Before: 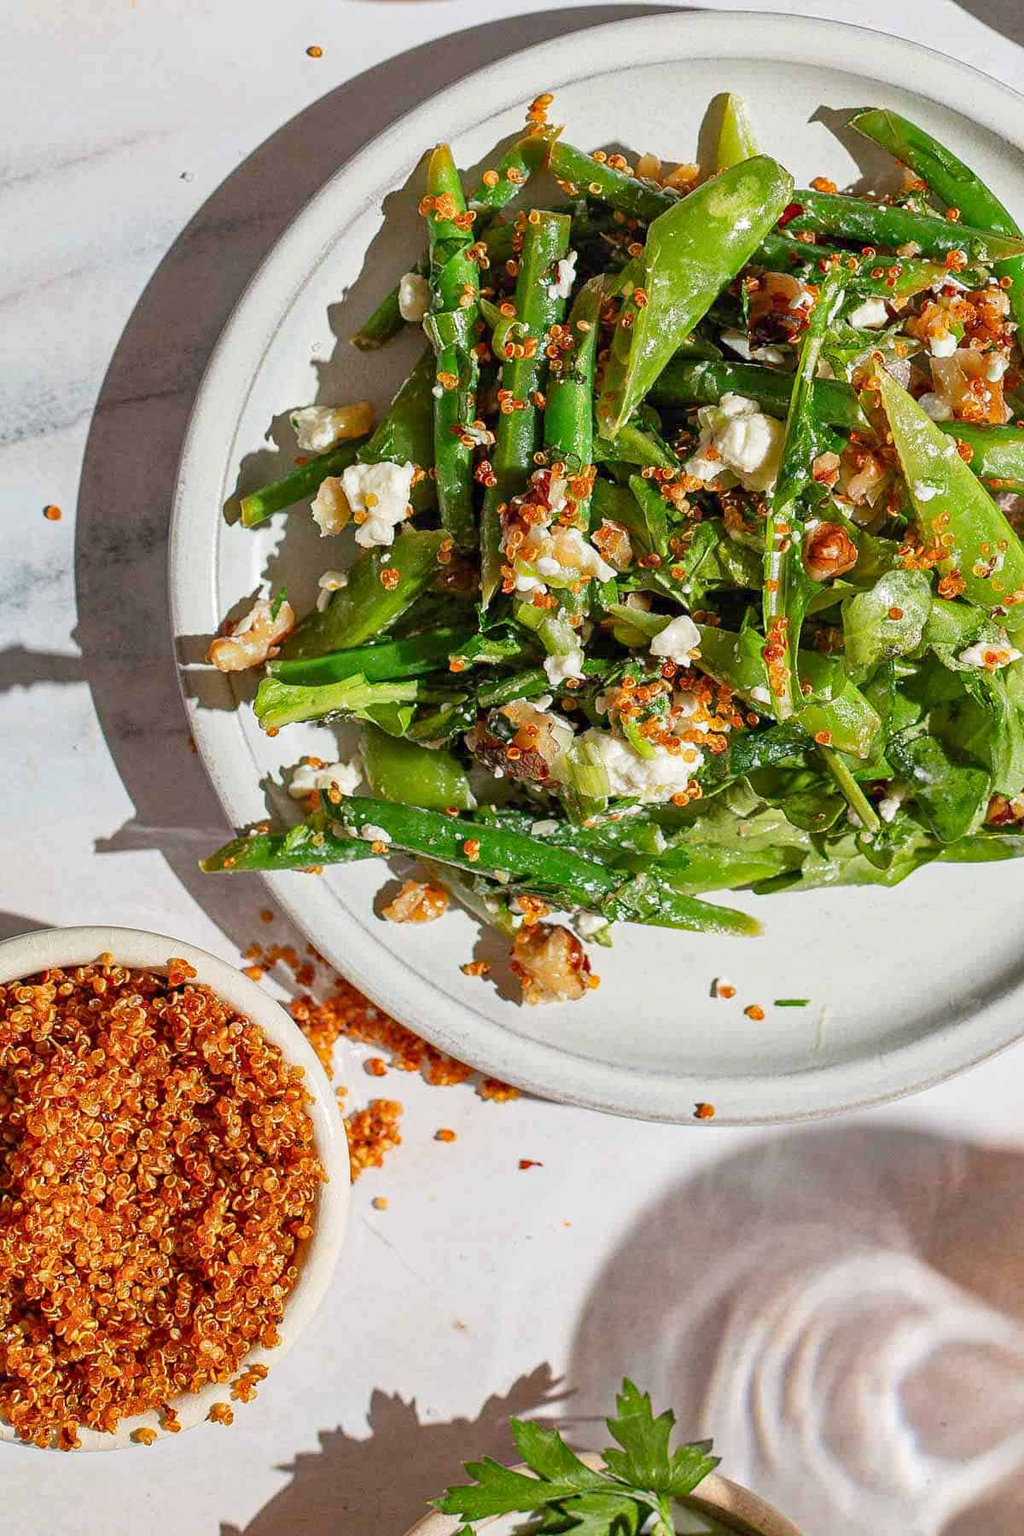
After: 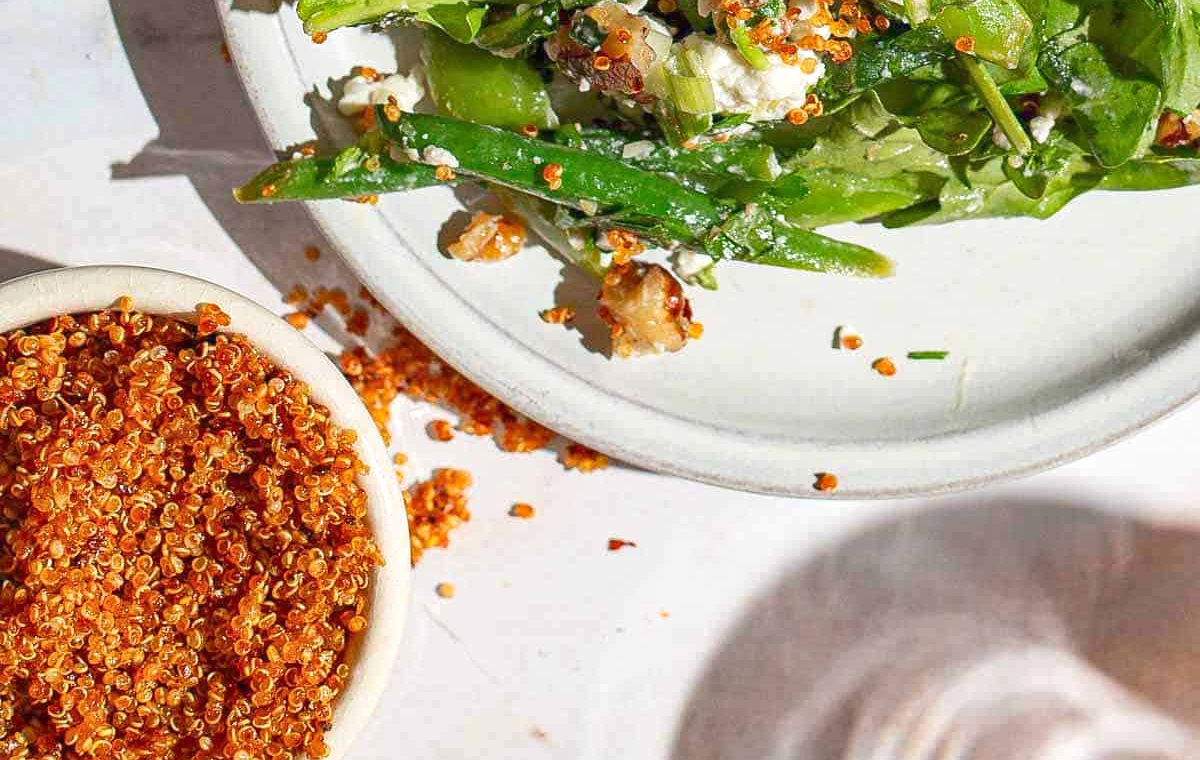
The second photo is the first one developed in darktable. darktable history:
tone equalizer: -8 EV 0.227 EV, -7 EV 0.444 EV, -6 EV 0.402 EV, -5 EV 0.258 EV, -3 EV -0.255 EV, -2 EV -0.425 EV, -1 EV -0.404 EV, +0 EV -0.258 EV, mask exposure compensation -0.492 EV
exposure: black level correction 0, exposure 0.499 EV, compensate highlight preservation false
crop: top 45.567%, bottom 12.191%
